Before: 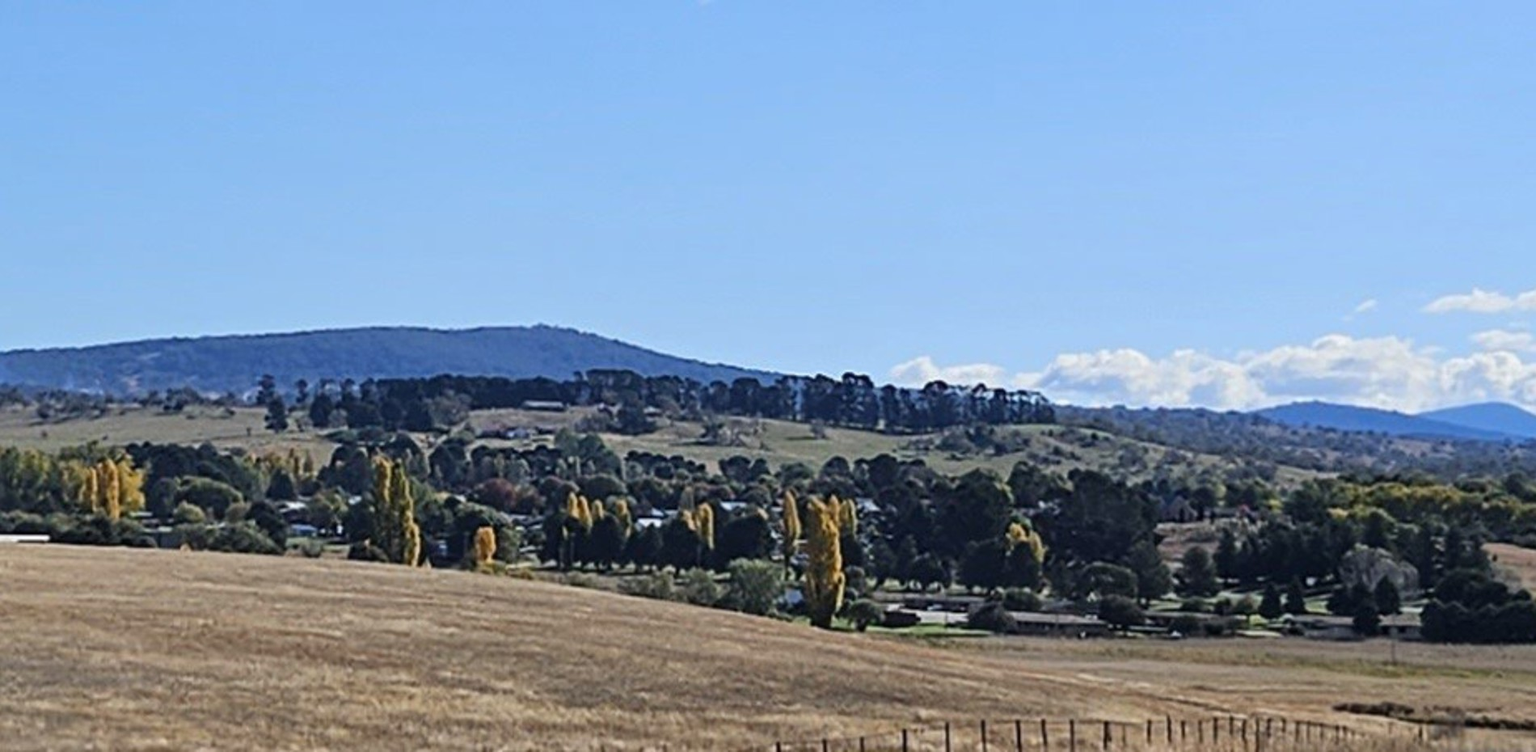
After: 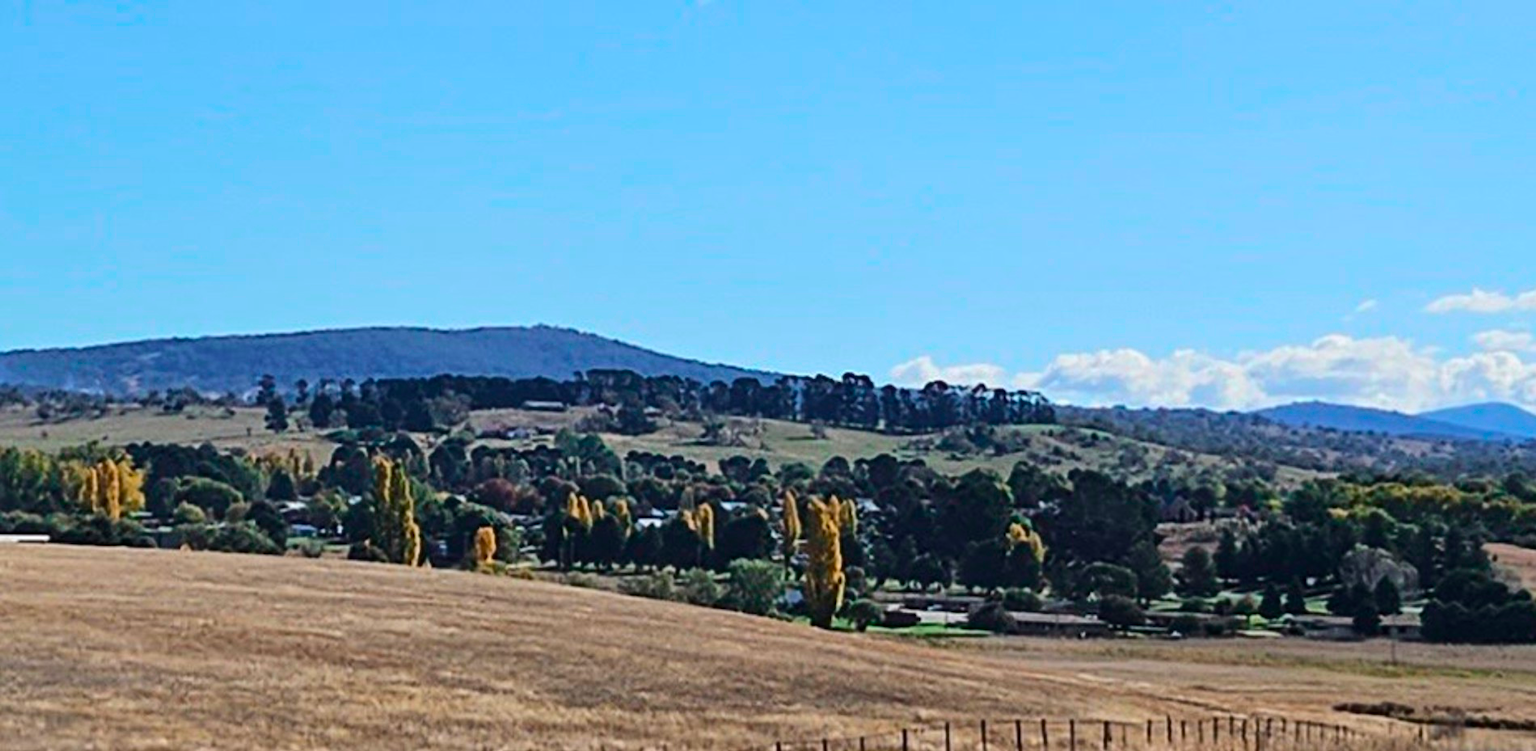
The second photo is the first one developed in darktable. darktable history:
tone curve: curves: ch0 [(0, 0) (0.183, 0.152) (0.571, 0.594) (1, 1)]; ch1 [(0, 0) (0.394, 0.307) (0.5, 0.5) (0.586, 0.597) (0.625, 0.647) (1, 1)]; ch2 [(0, 0) (0.5, 0.5) (0.604, 0.616) (1, 1)], color space Lab, independent channels, preserve colors none
